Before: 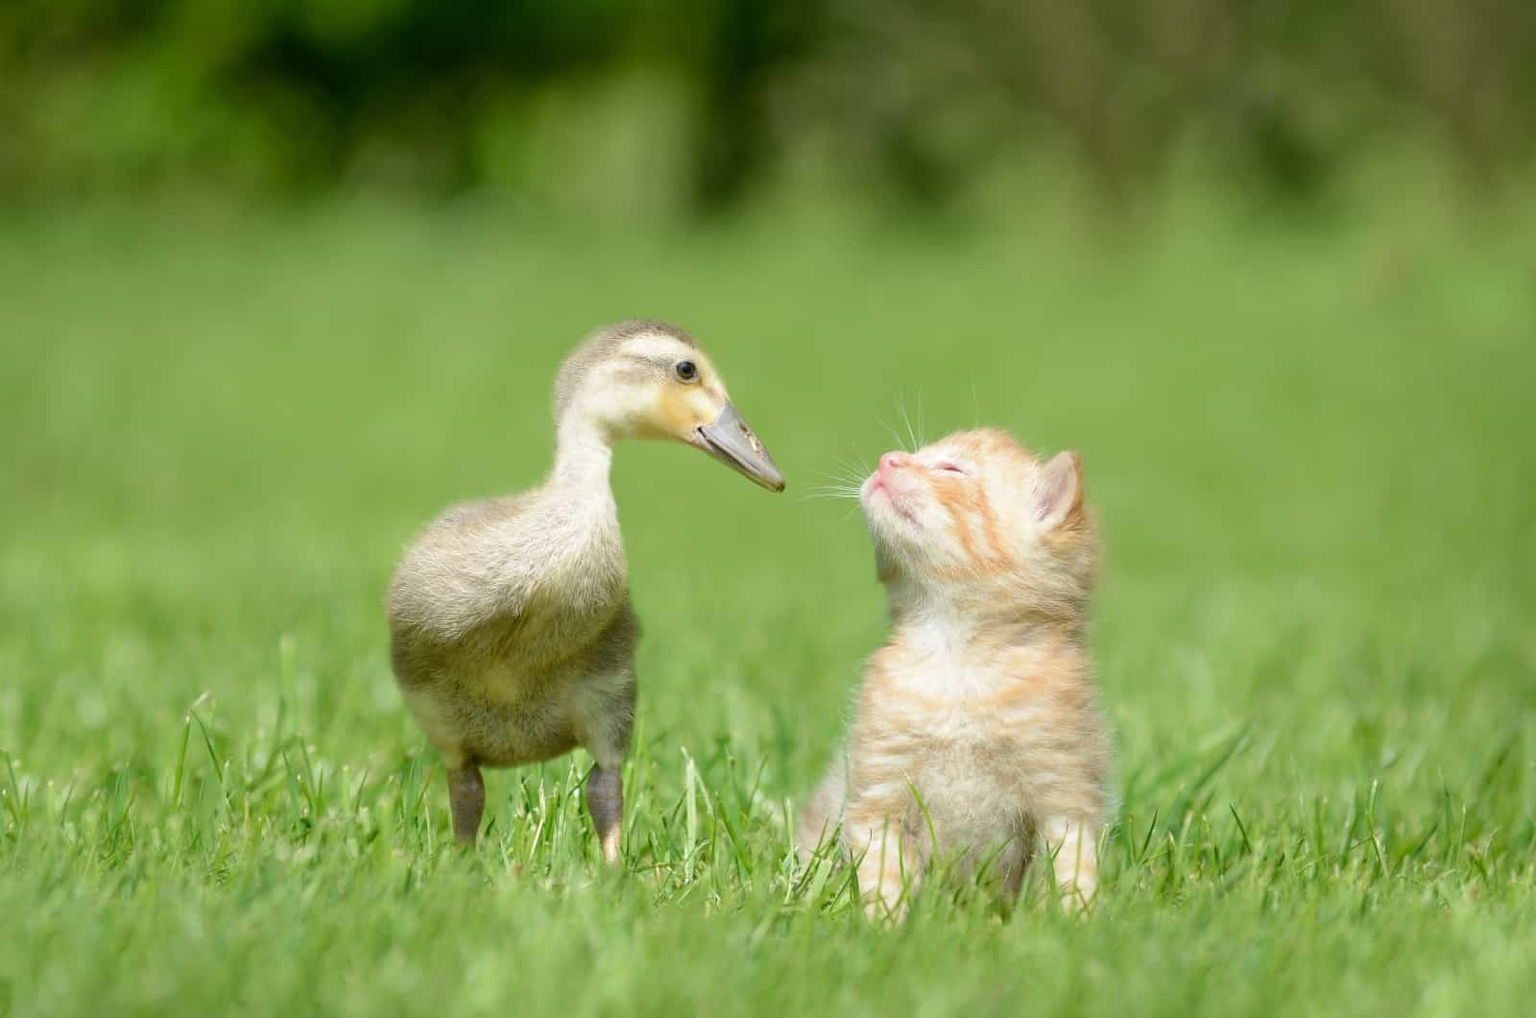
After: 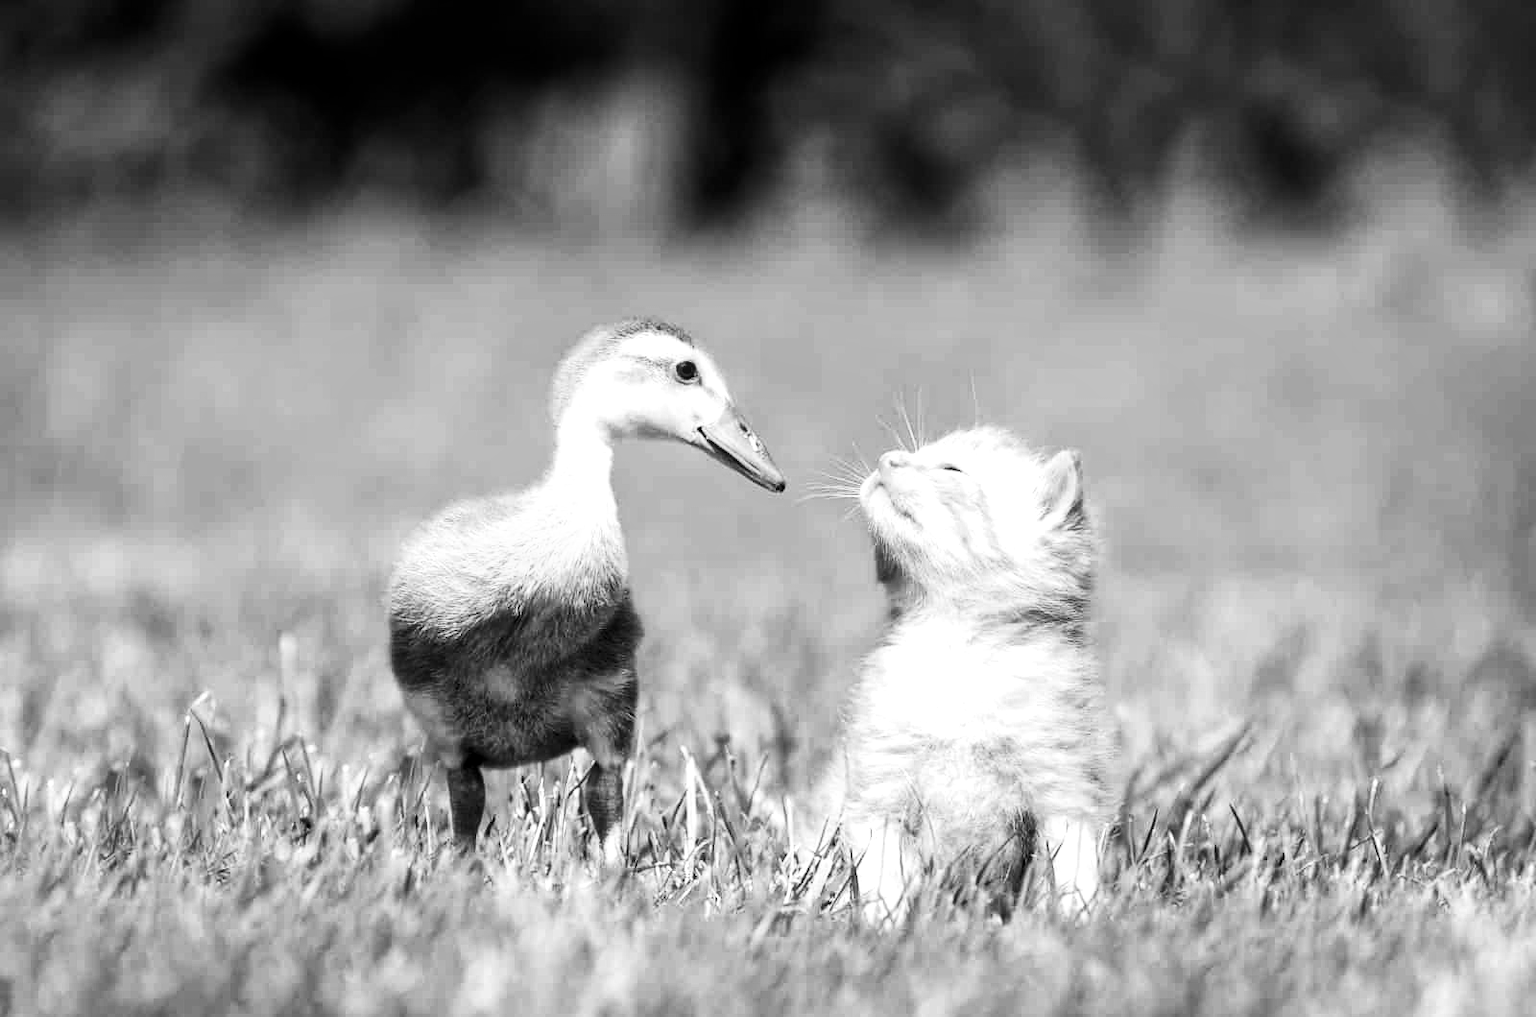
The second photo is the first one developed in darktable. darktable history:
base curve: curves: ch0 [(0, 0) (0.012, 0.01) (0.073, 0.168) (0.31, 0.711) (0.645, 0.957) (1, 1)], preserve colors none
contrast brightness saturation: brightness -0.999, saturation 0.989
local contrast: on, module defaults
color zones: curves: ch0 [(0.002, 0.593) (0.143, 0.417) (0.285, 0.541) (0.455, 0.289) (0.608, 0.327) (0.727, 0.283) (0.869, 0.571) (1, 0.603)]; ch1 [(0, 0) (0.143, 0) (0.286, 0) (0.429, 0) (0.571, 0) (0.714, 0) (0.857, 0)]
